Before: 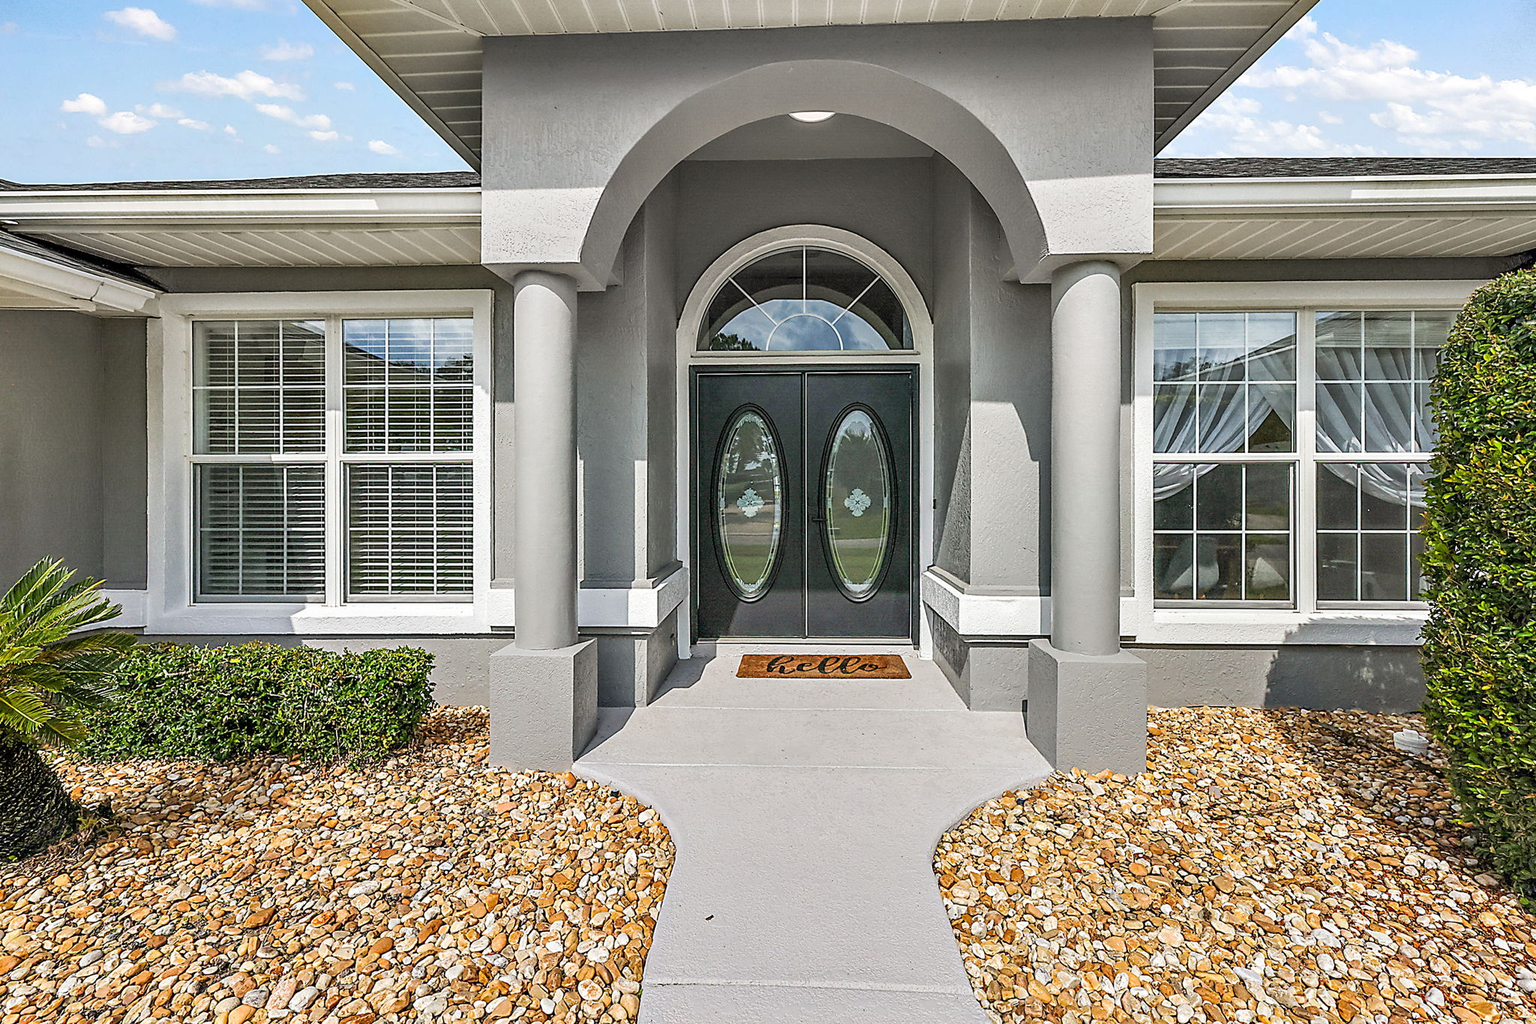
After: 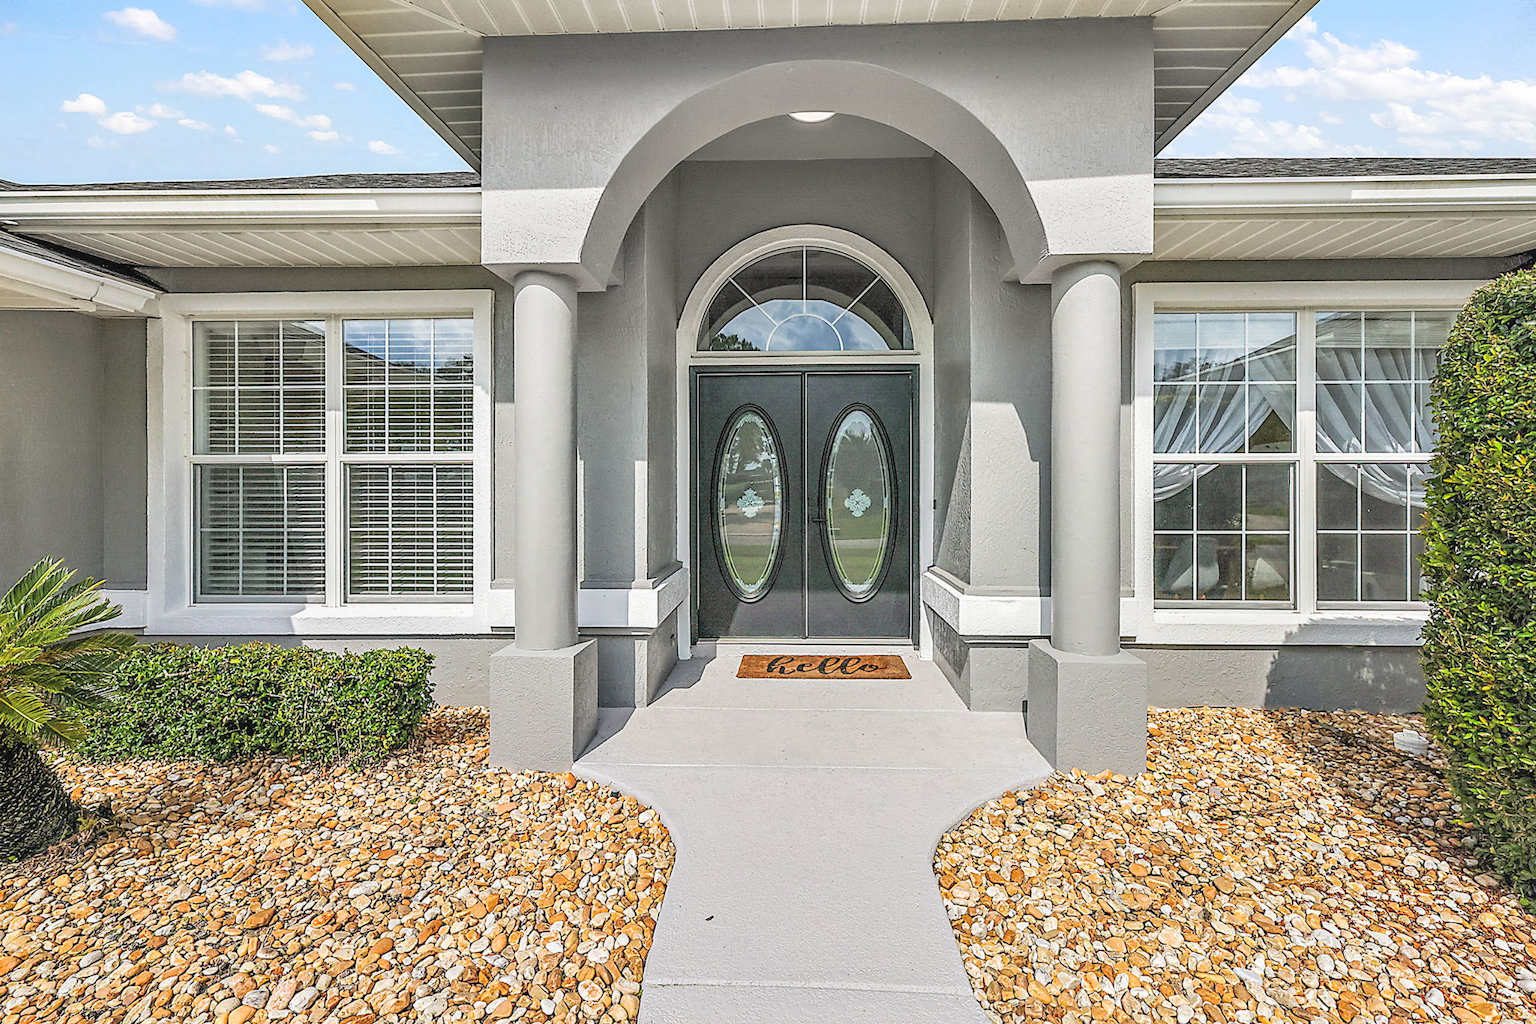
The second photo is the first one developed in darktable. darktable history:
contrast brightness saturation: brightness 0.144
local contrast: detail 110%
